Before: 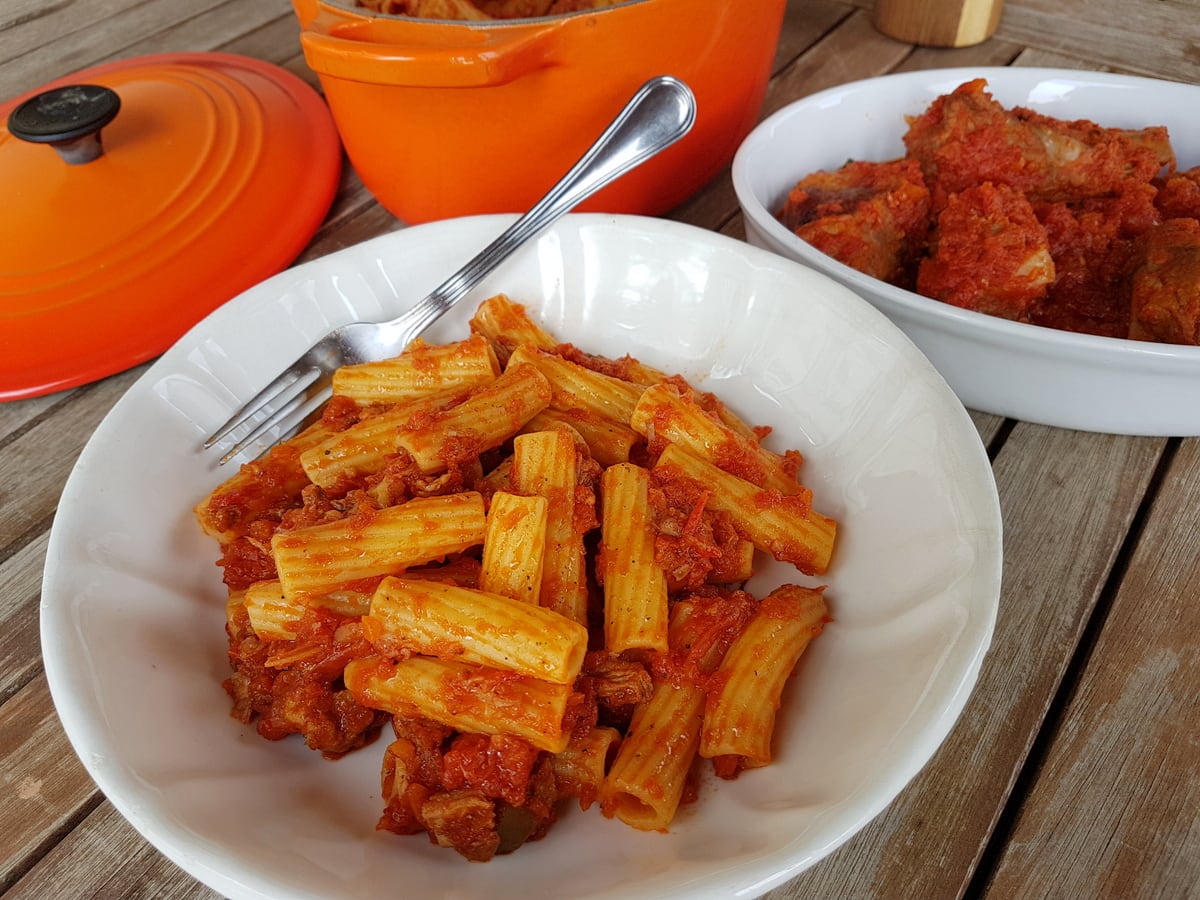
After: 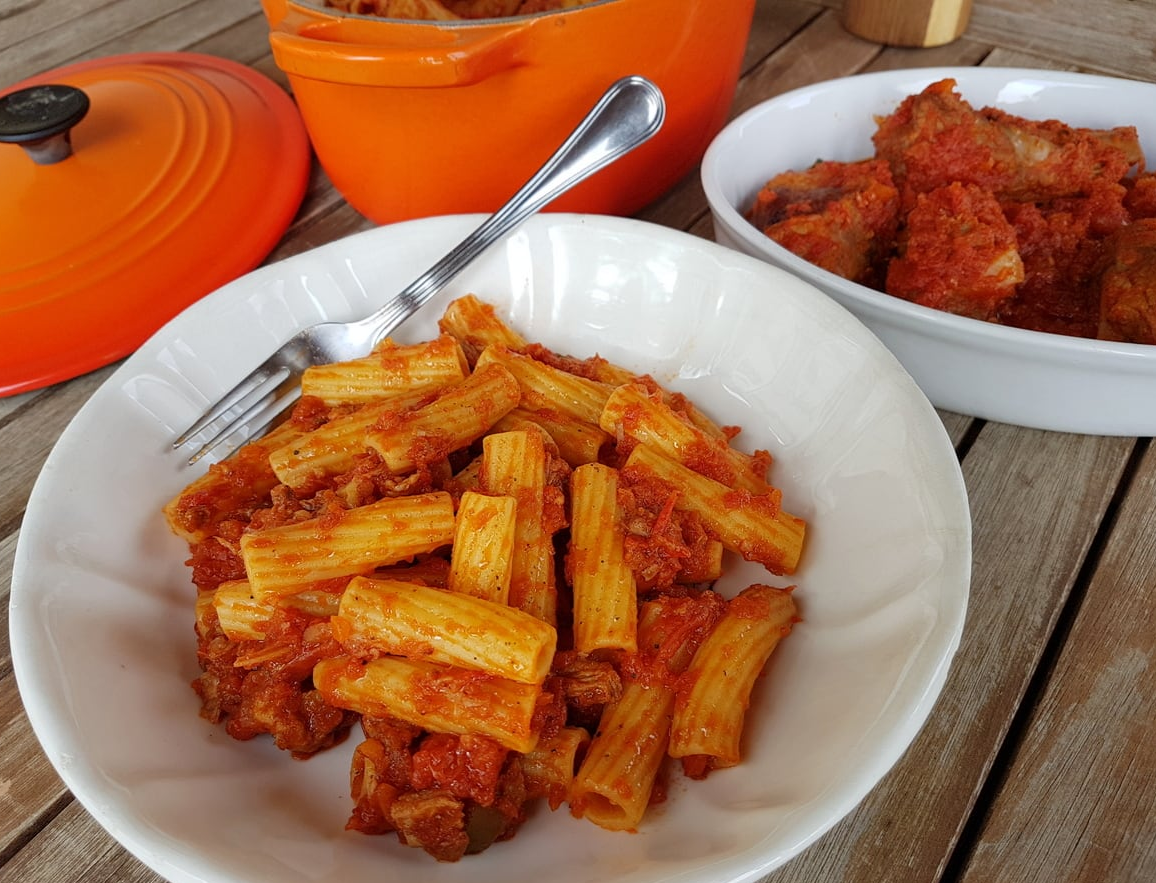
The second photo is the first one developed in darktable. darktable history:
crop and rotate: left 2.601%, right 1.048%, bottom 1.844%
